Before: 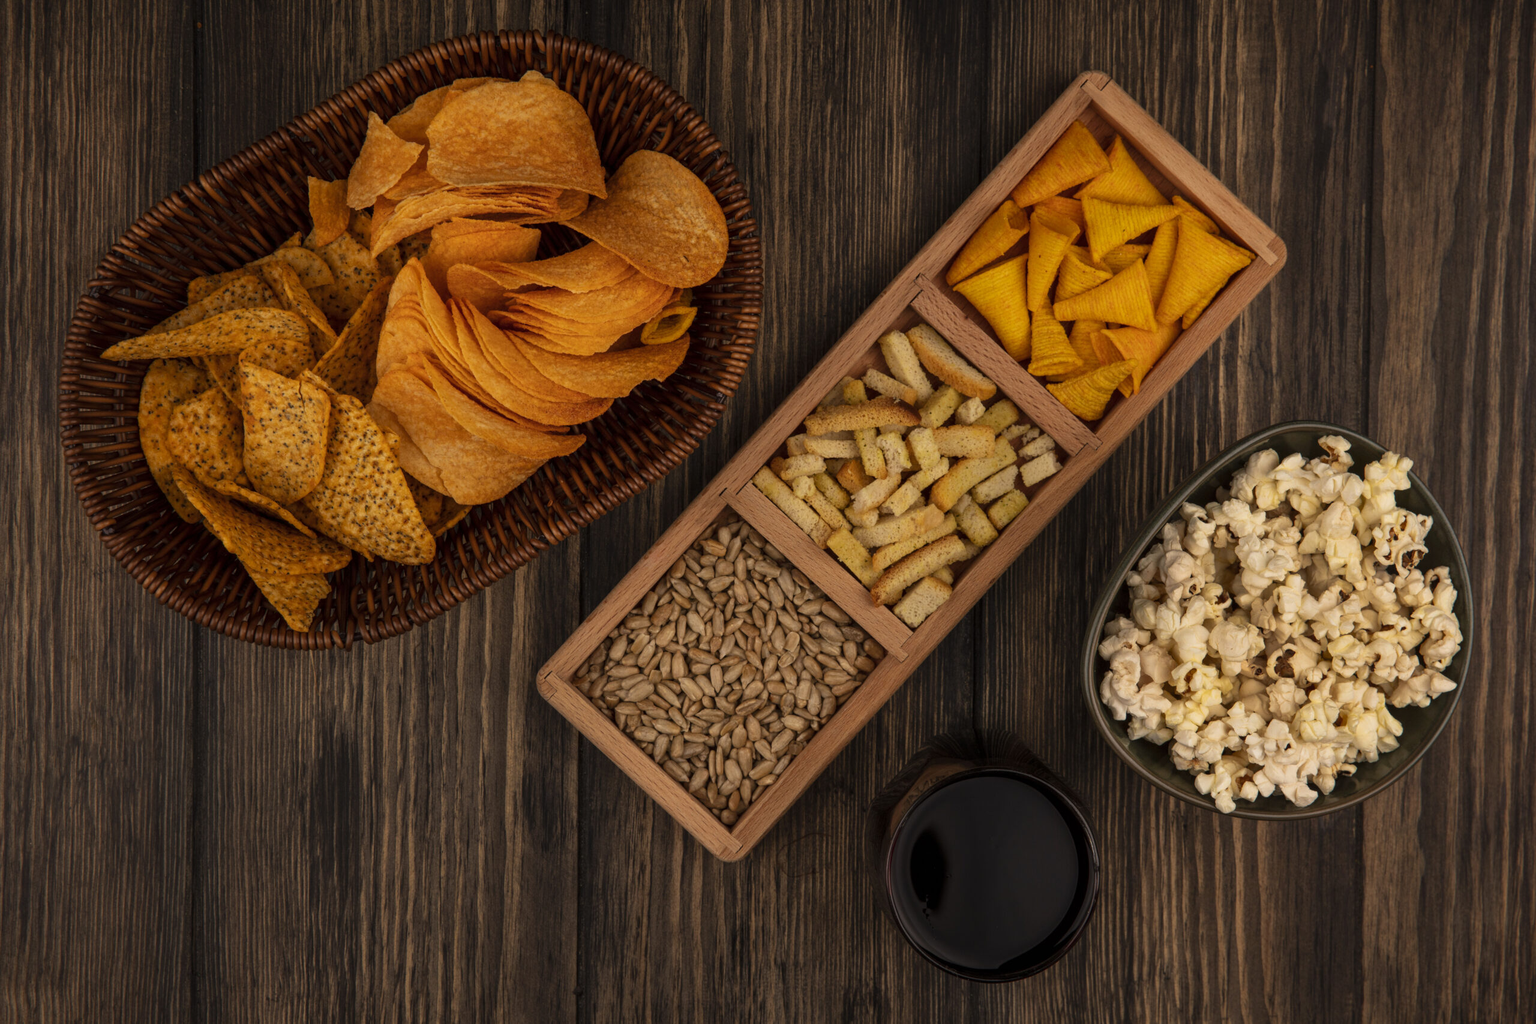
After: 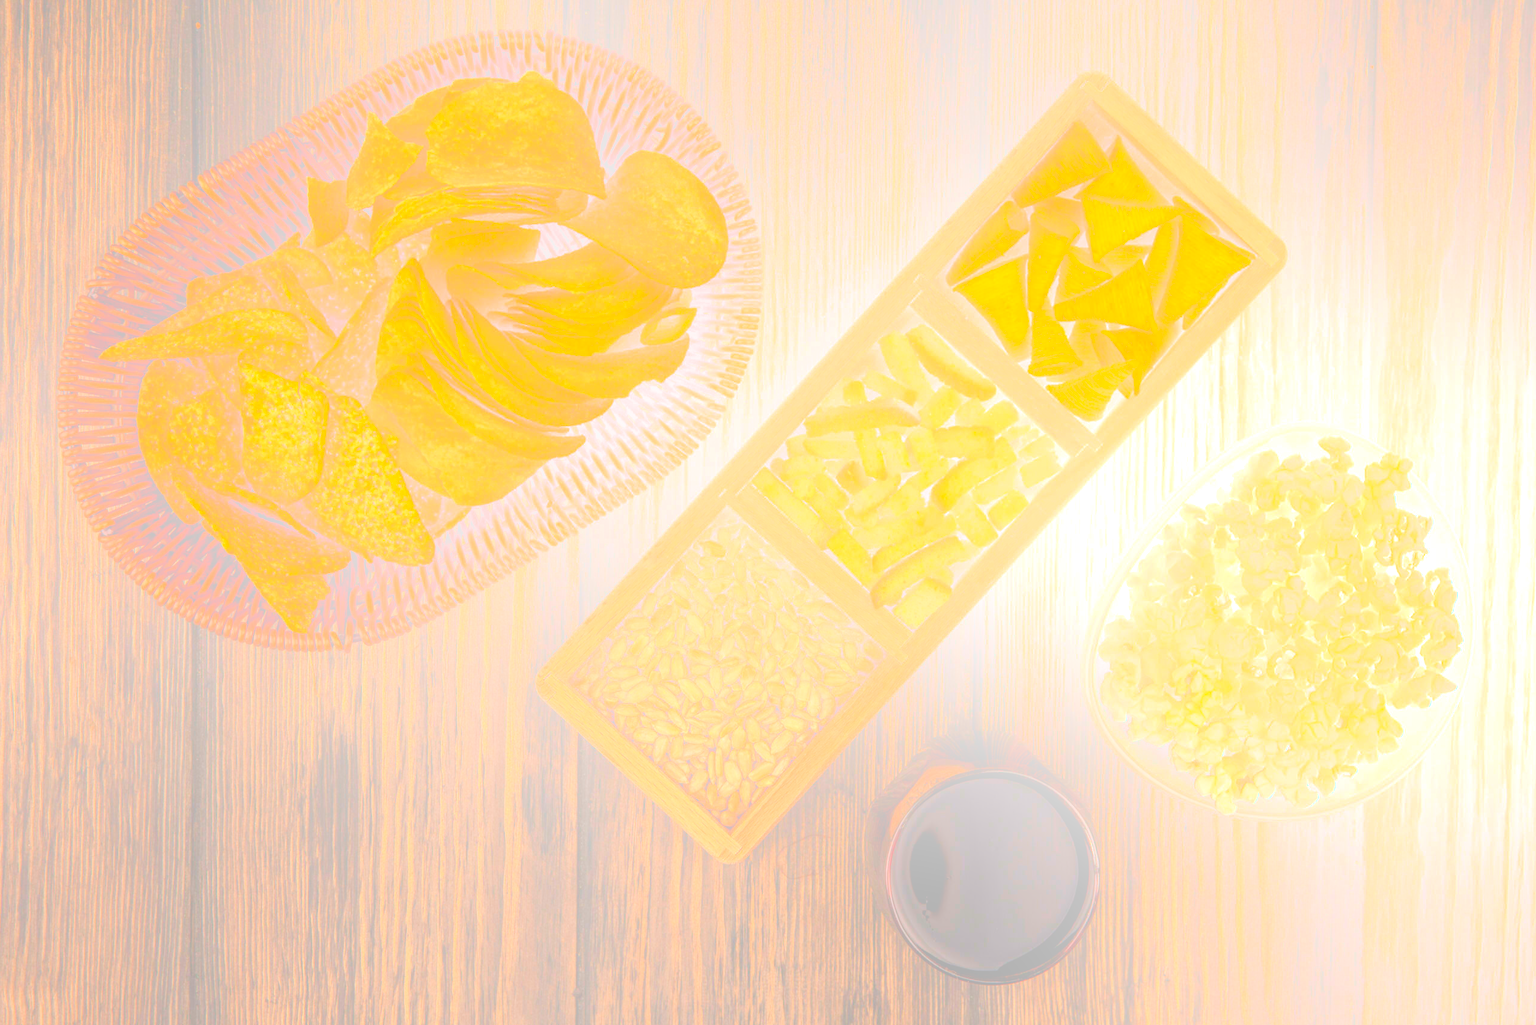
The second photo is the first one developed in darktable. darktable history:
crop and rotate: left 0.126%
bloom: size 85%, threshold 5%, strength 85%
exposure: black level correction 0, exposure 1.741 EV, compensate exposure bias true, compensate highlight preservation false
